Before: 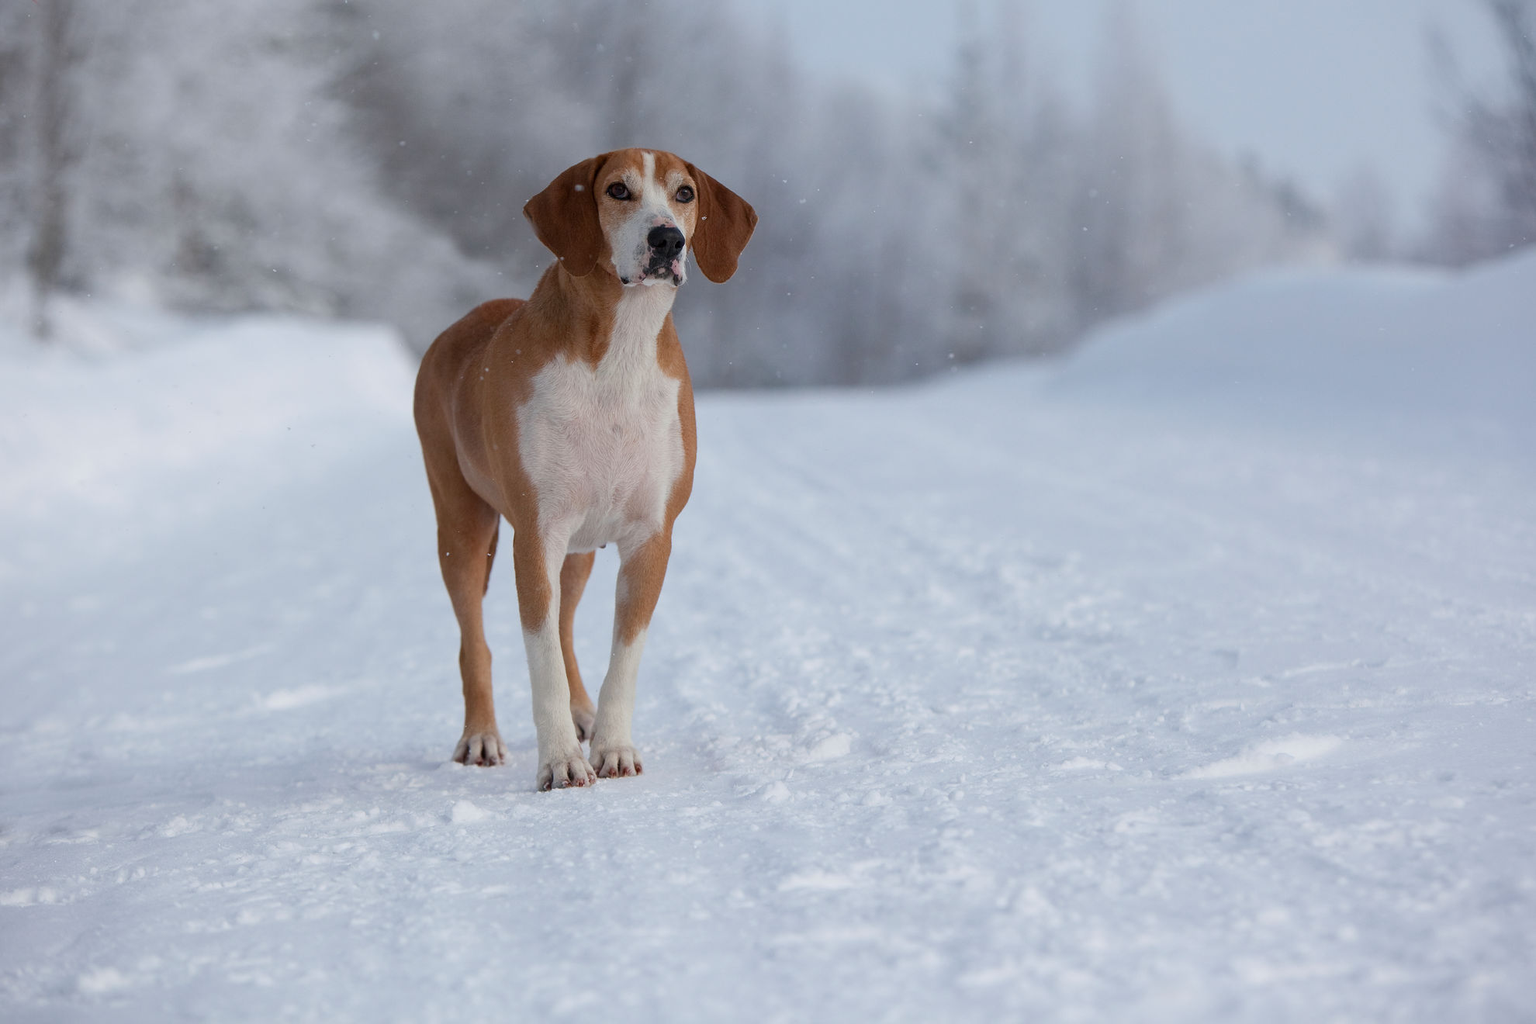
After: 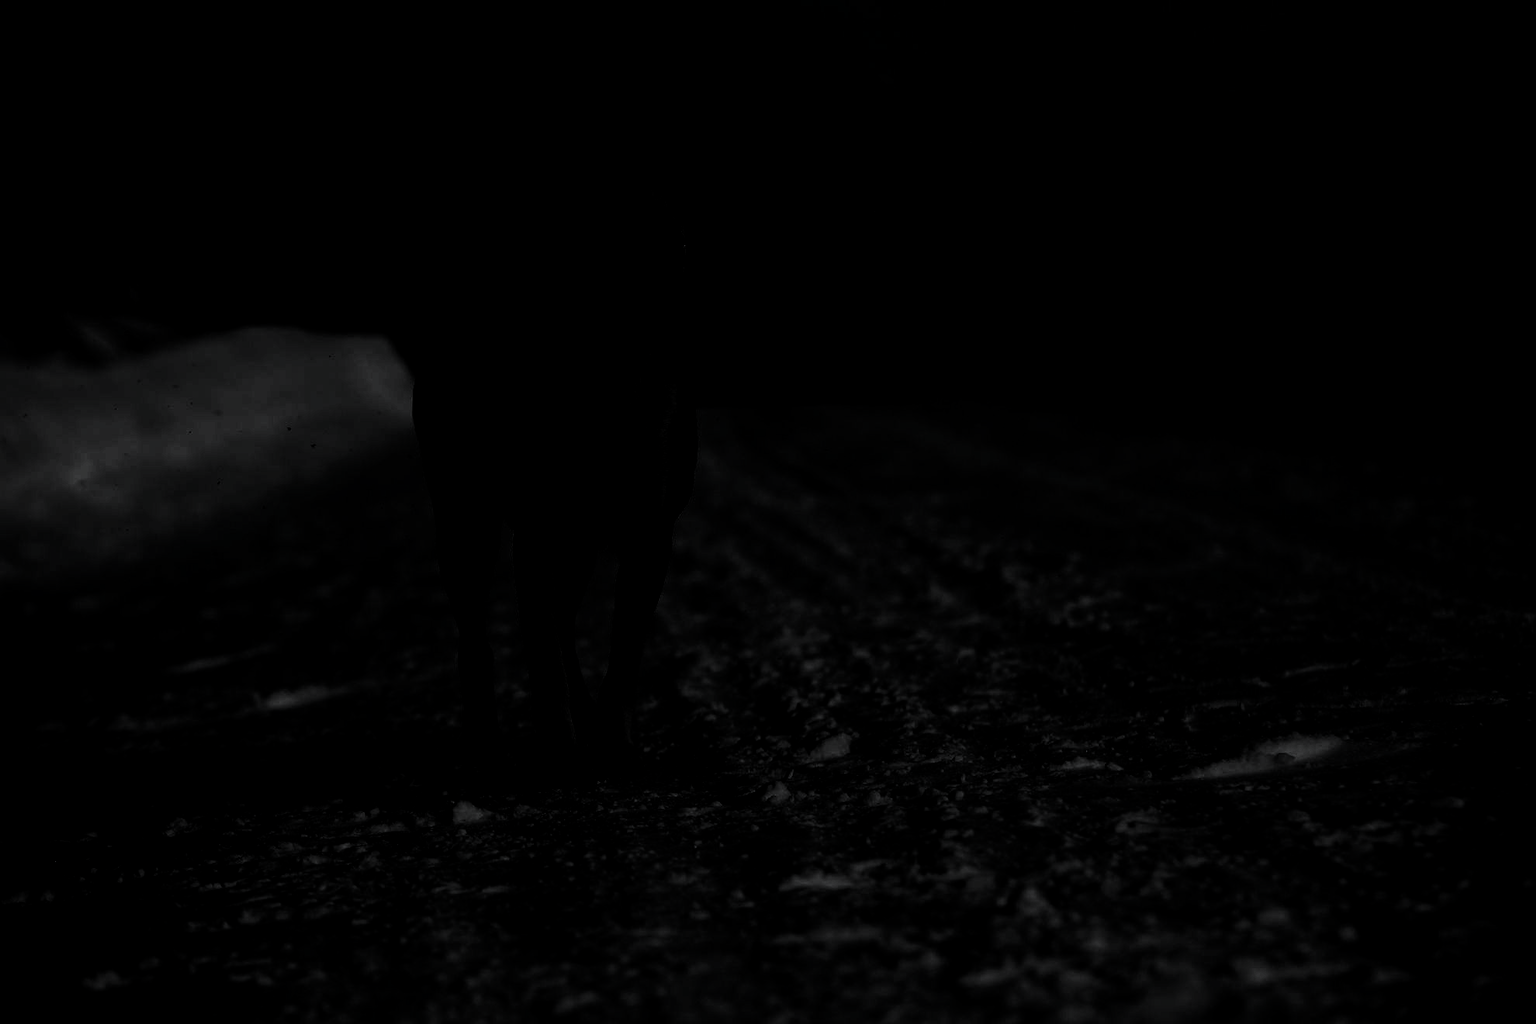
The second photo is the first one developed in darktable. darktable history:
levels: levels [0.721, 0.937, 0.997]
color zones: curves: ch1 [(0, 0.469) (0.01, 0.469) (0.12, 0.446) (0.248, 0.469) (0.5, 0.5) (0.748, 0.5) (0.99, 0.469) (1, 0.469)]
local contrast: highlights 60%, shadows 60%, detail 160%
